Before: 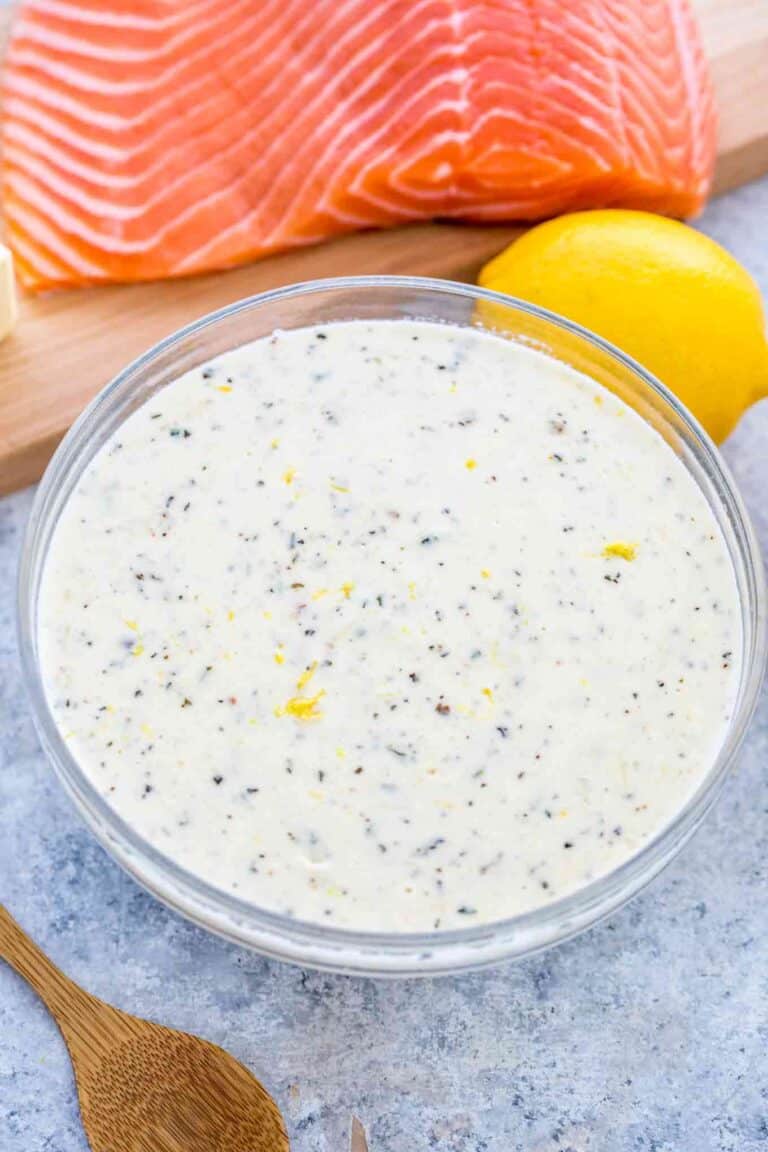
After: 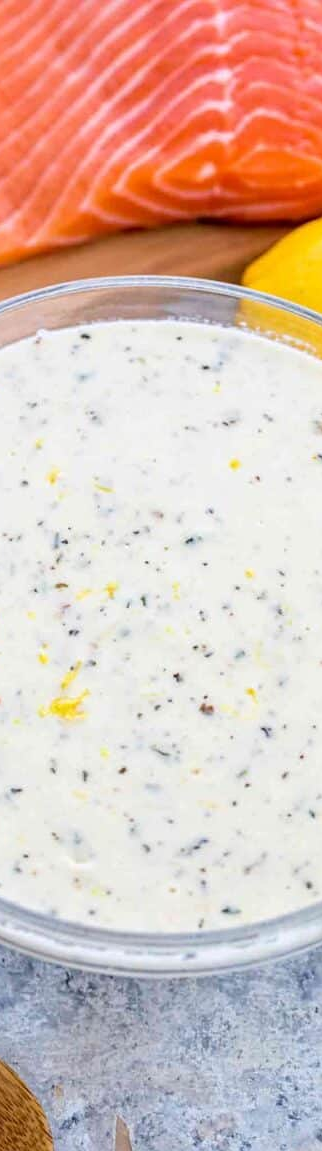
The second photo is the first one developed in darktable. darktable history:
crop: left 30.834%, right 27.128%
sharpen: amount 0.216
